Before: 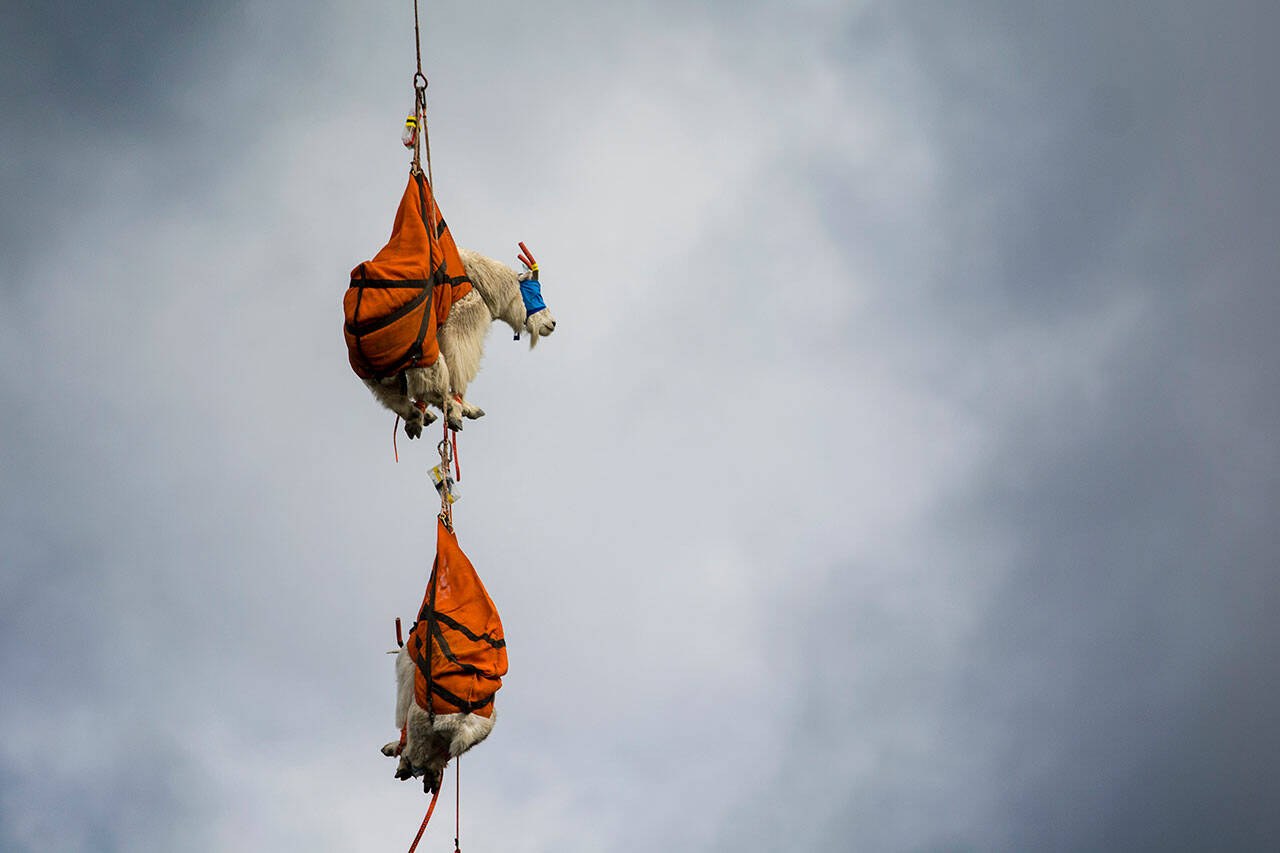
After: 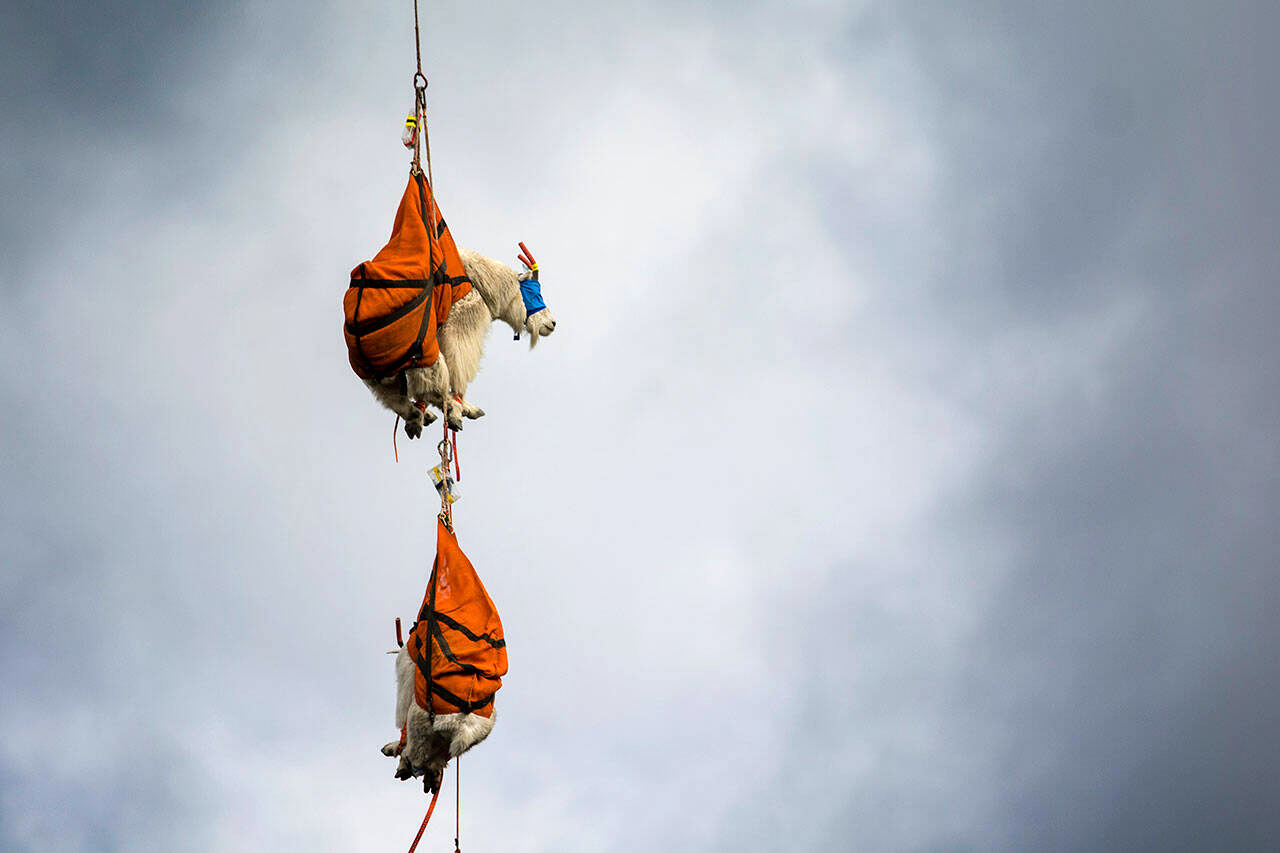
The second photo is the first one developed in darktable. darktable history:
tone equalizer: -8 EV -0.411 EV, -7 EV -0.374 EV, -6 EV -0.341 EV, -5 EV -0.249 EV, -3 EV 0.254 EV, -2 EV 0.357 EV, -1 EV 0.399 EV, +0 EV 0.39 EV
